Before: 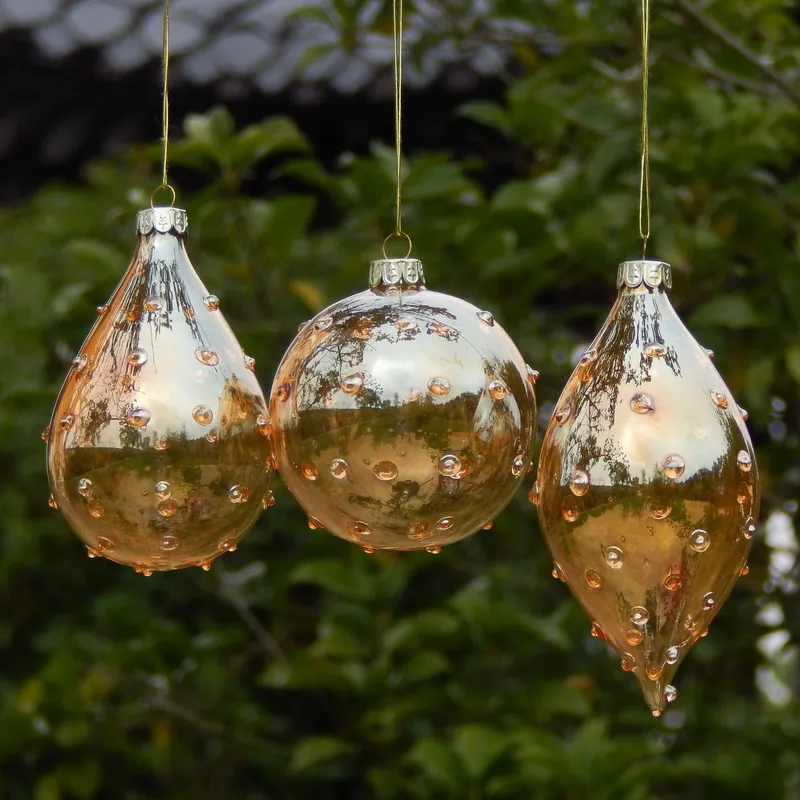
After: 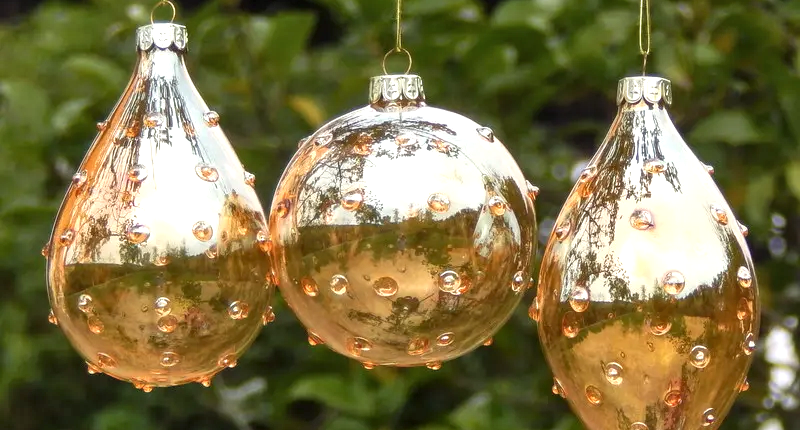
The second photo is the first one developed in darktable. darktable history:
exposure: exposure 0.76 EV, compensate exposure bias true, compensate highlight preservation false
crop and rotate: top 23.217%, bottom 22.946%
shadows and highlights: shadows 52.18, highlights -28.29, soften with gaussian
contrast equalizer: y [[0.6 ×6], [0.55 ×6], [0 ×6], [0 ×6], [0 ×6]], mix -0.209
local contrast: on, module defaults
